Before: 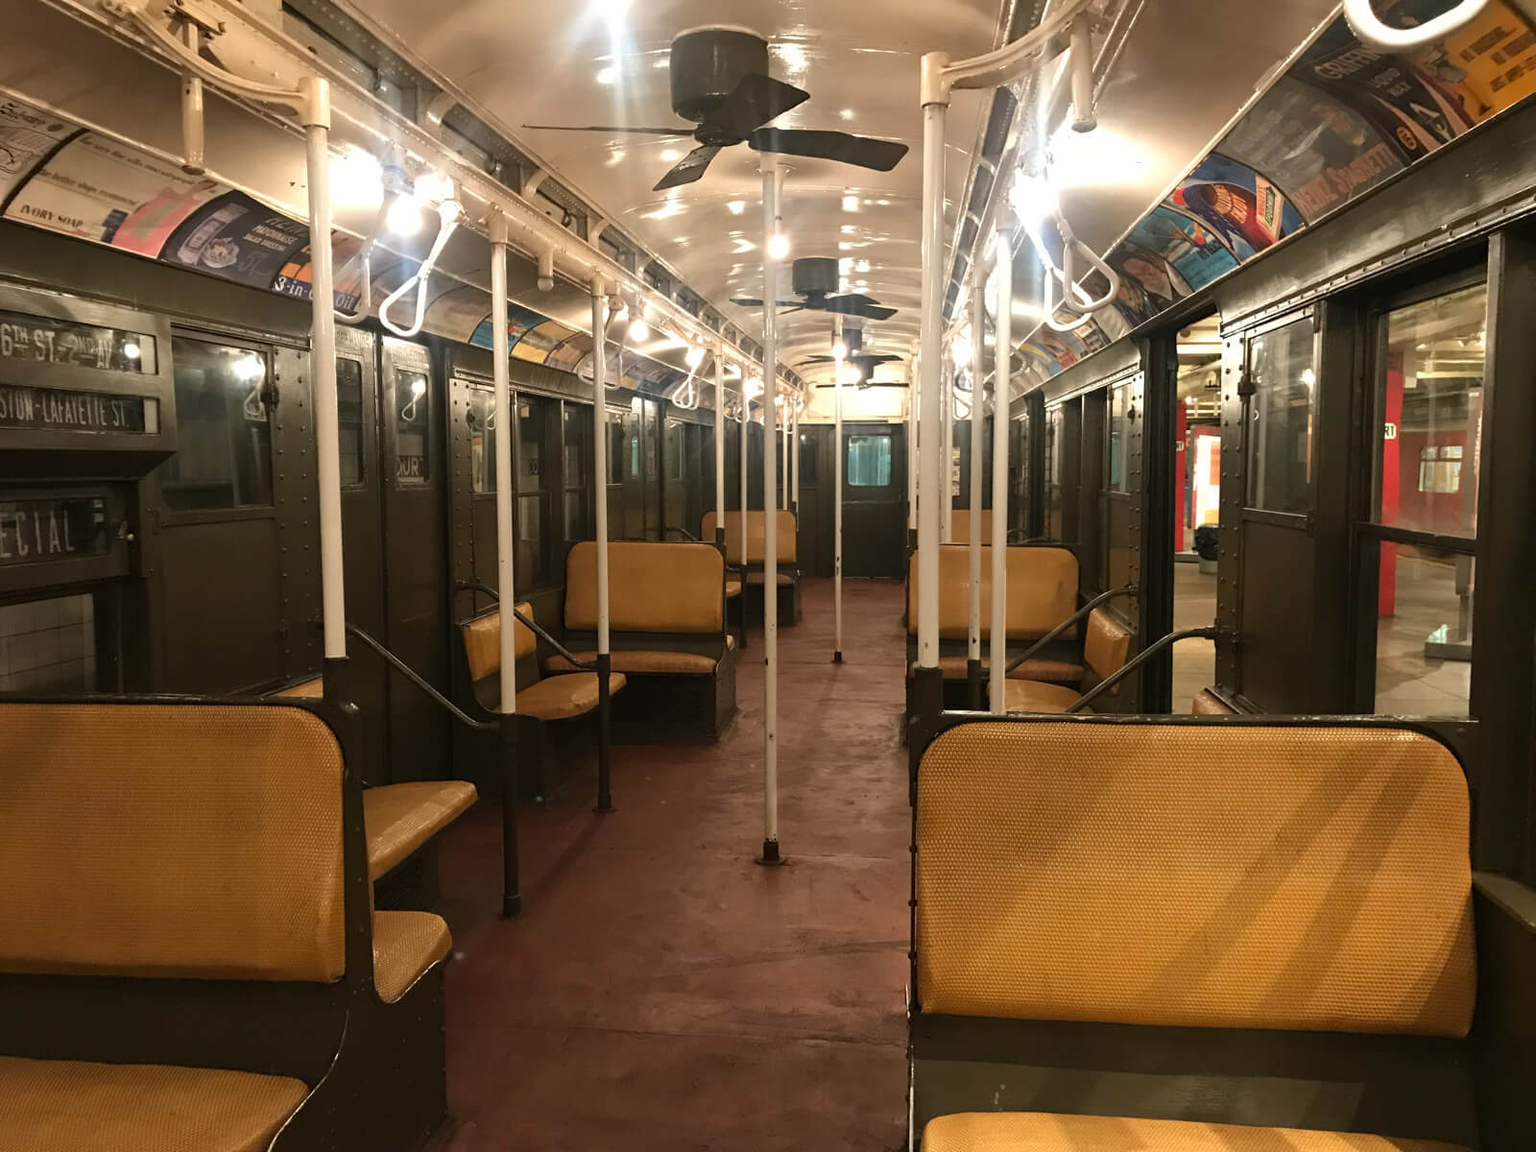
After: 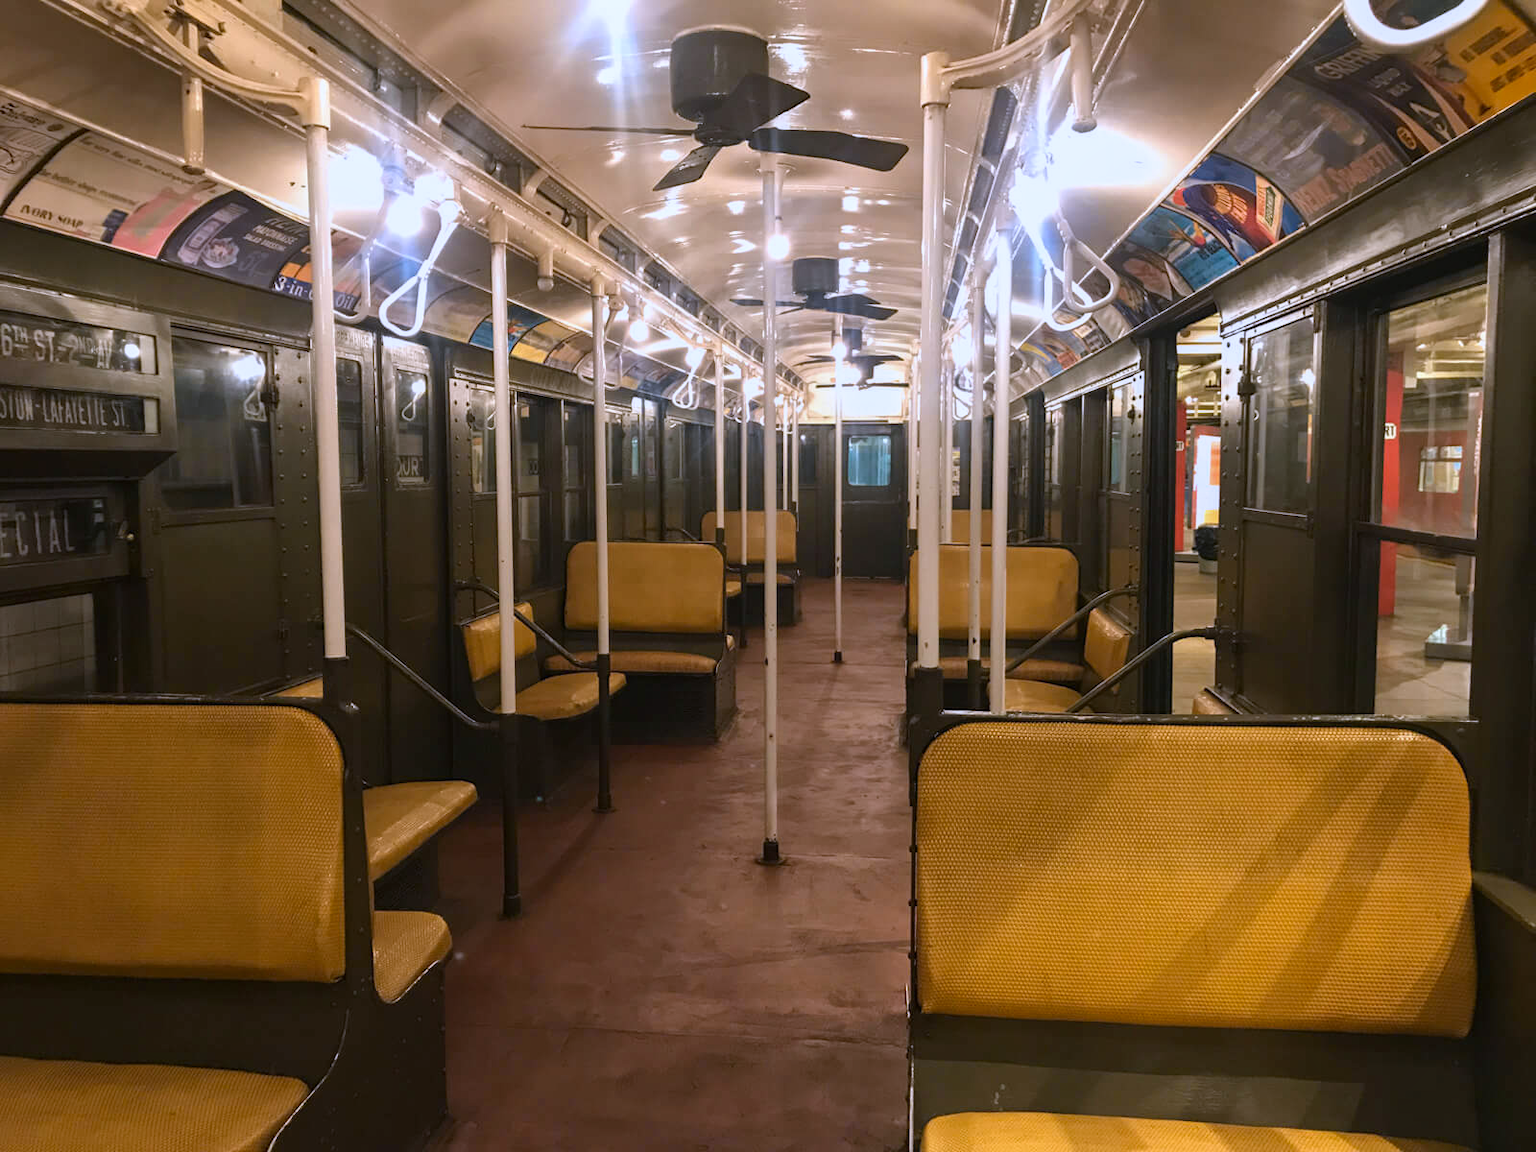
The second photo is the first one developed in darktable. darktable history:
color contrast: green-magenta contrast 0.85, blue-yellow contrast 1.25, unbound 0
local contrast: detail 110%
white balance: red 1.05, blue 1.072
color calibration: output R [0.994, 0.059, -0.119, 0], output G [-0.036, 1.09, -0.119, 0], output B [0.078, -0.108, 0.961, 0], illuminant custom, x 0.371, y 0.382, temperature 4281.14 K
